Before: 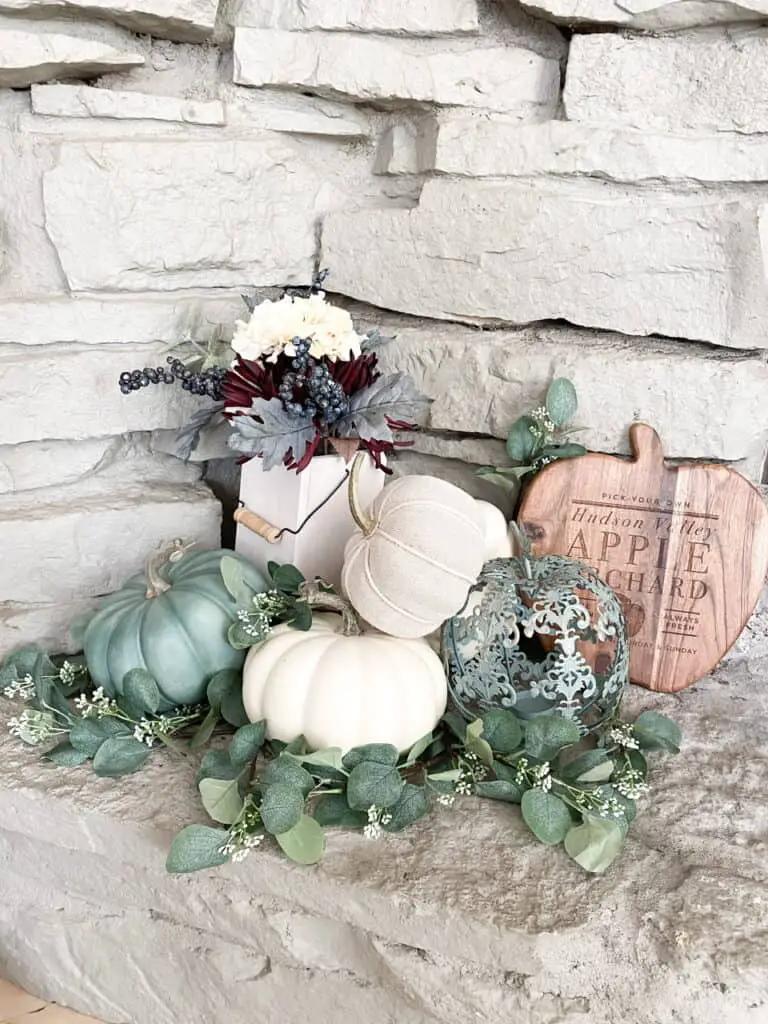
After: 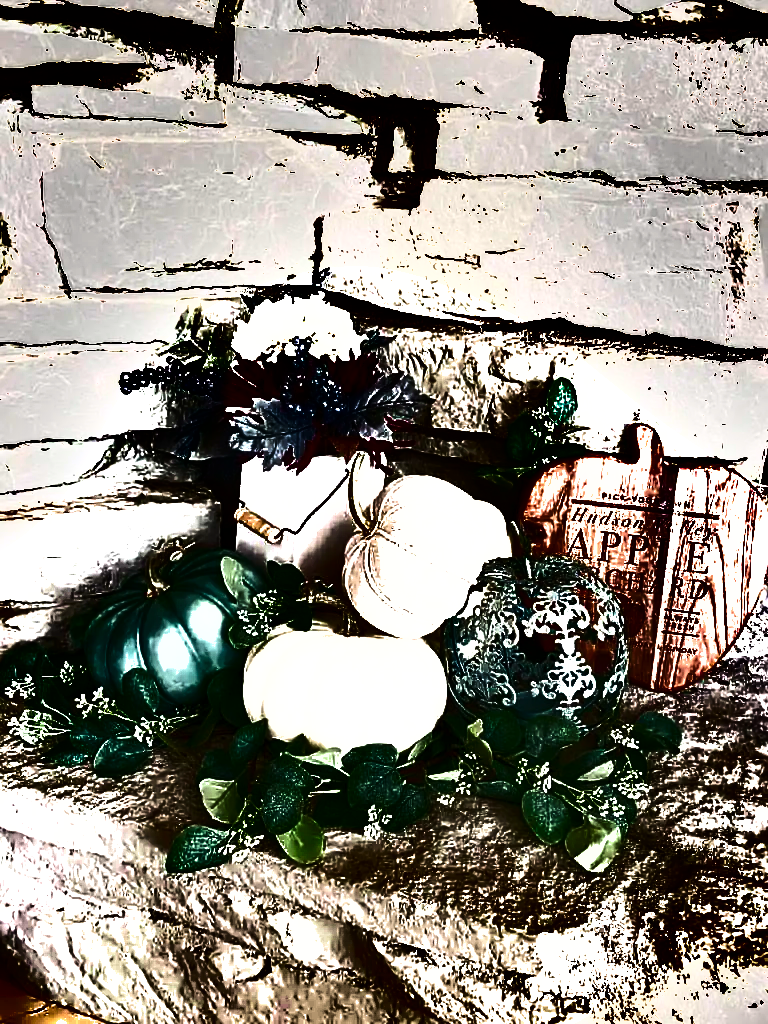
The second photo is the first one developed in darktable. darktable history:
shadows and highlights: radius 124.39, shadows 99.64, white point adjustment -3.07, highlights -99.66, soften with gaussian
sharpen: on, module defaults
exposure: black level correction 0, exposure 0.897 EV, compensate highlight preservation false
velvia: strength 15.03%
